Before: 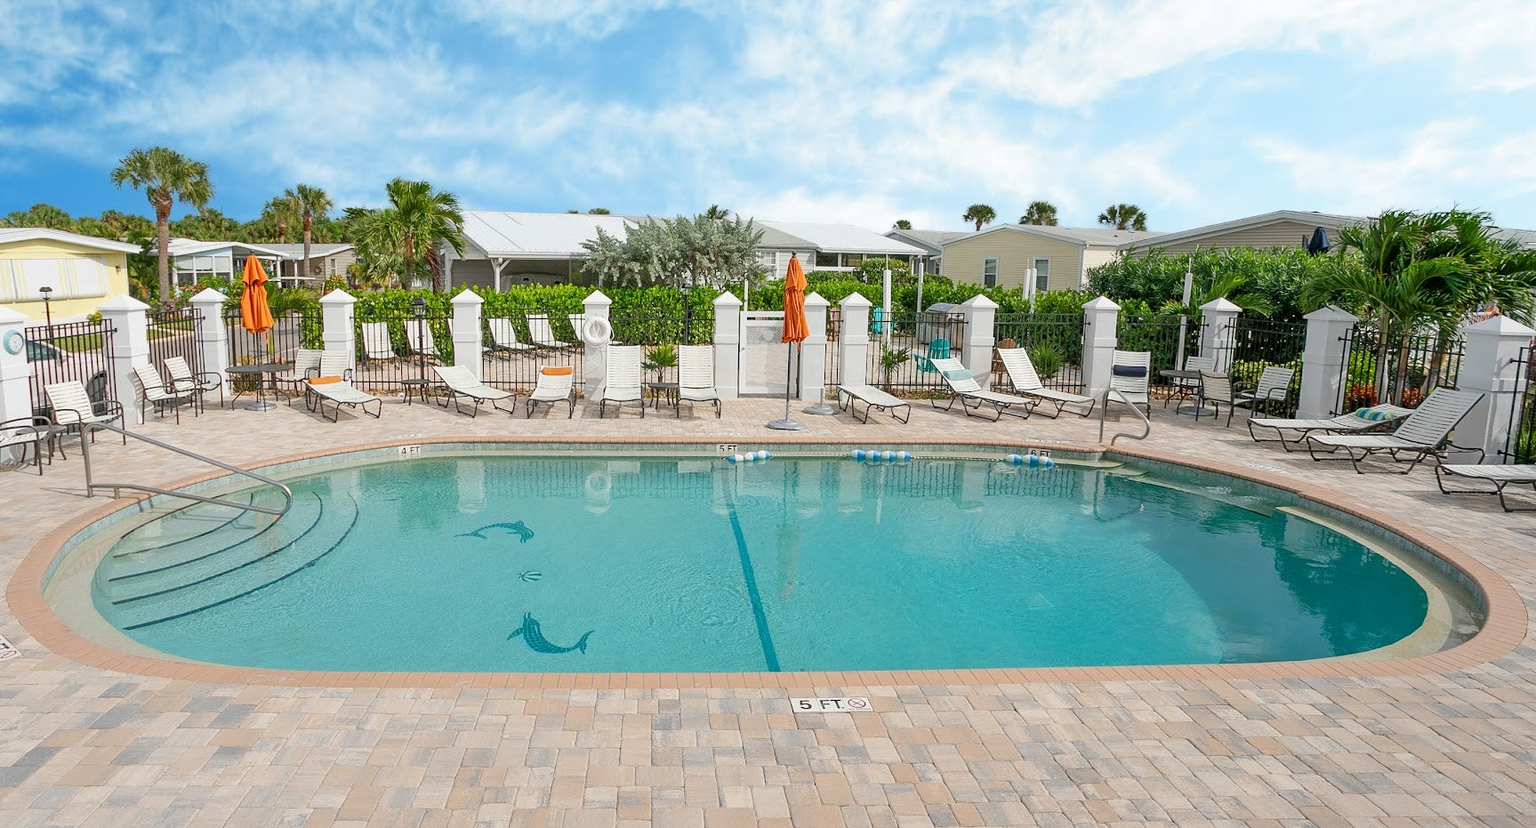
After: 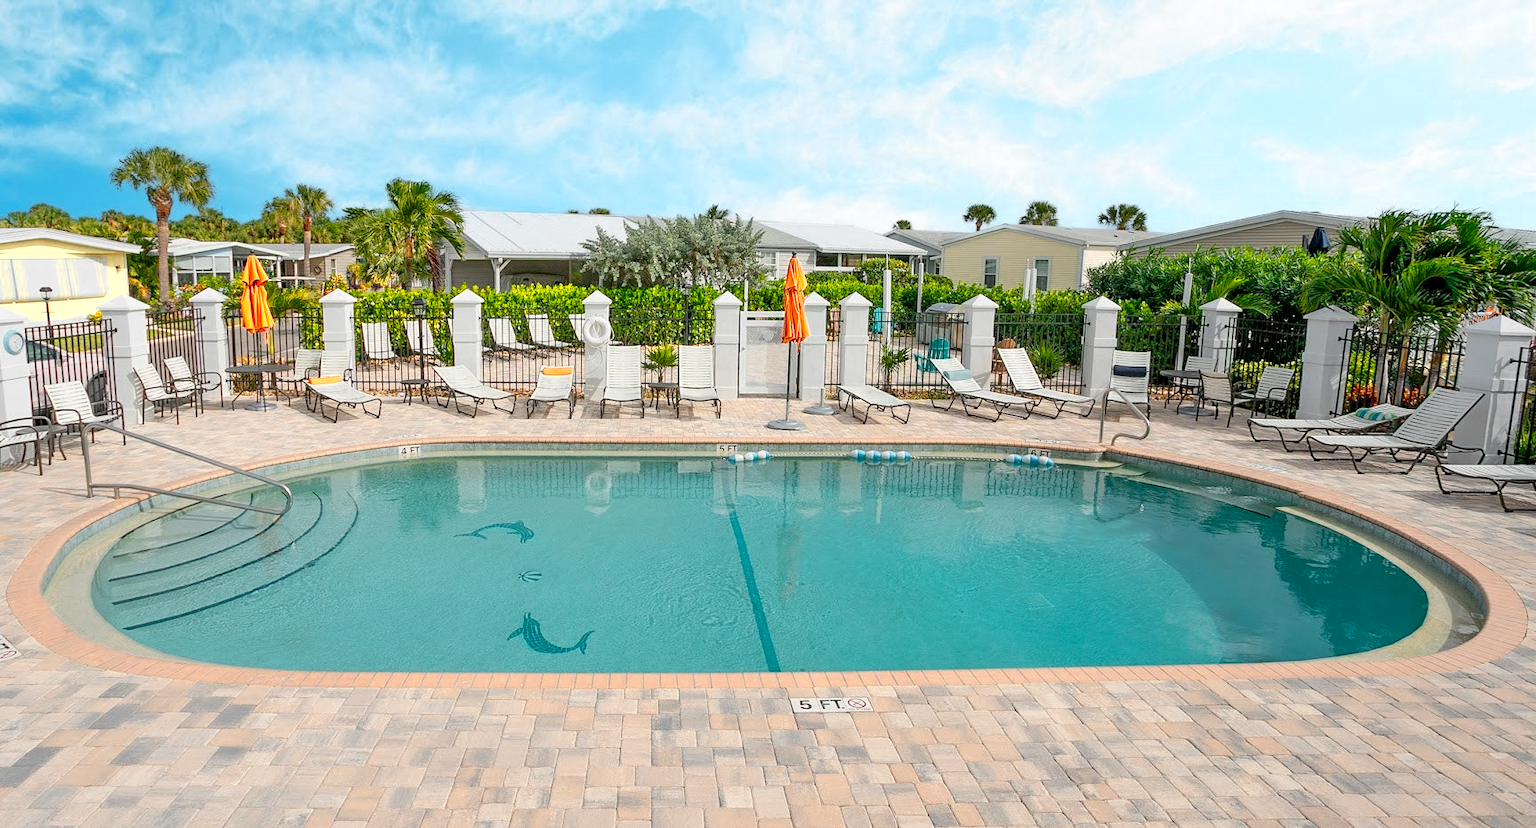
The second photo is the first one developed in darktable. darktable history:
exposure: black level correction 0.005, exposure 0.001 EV, compensate highlight preservation false
color balance: output saturation 120%
color zones: curves: ch0 [(0.018, 0.548) (0.224, 0.64) (0.425, 0.447) (0.675, 0.575) (0.732, 0.579)]; ch1 [(0.066, 0.487) (0.25, 0.5) (0.404, 0.43) (0.75, 0.421) (0.956, 0.421)]; ch2 [(0.044, 0.561) (0.215, 0.465) (0.399, 0.544) (0.465, 0.548) (0.614, 0.447) (0.724, 0.43) (0.882, 0.623) (0.956, 0.632)]
